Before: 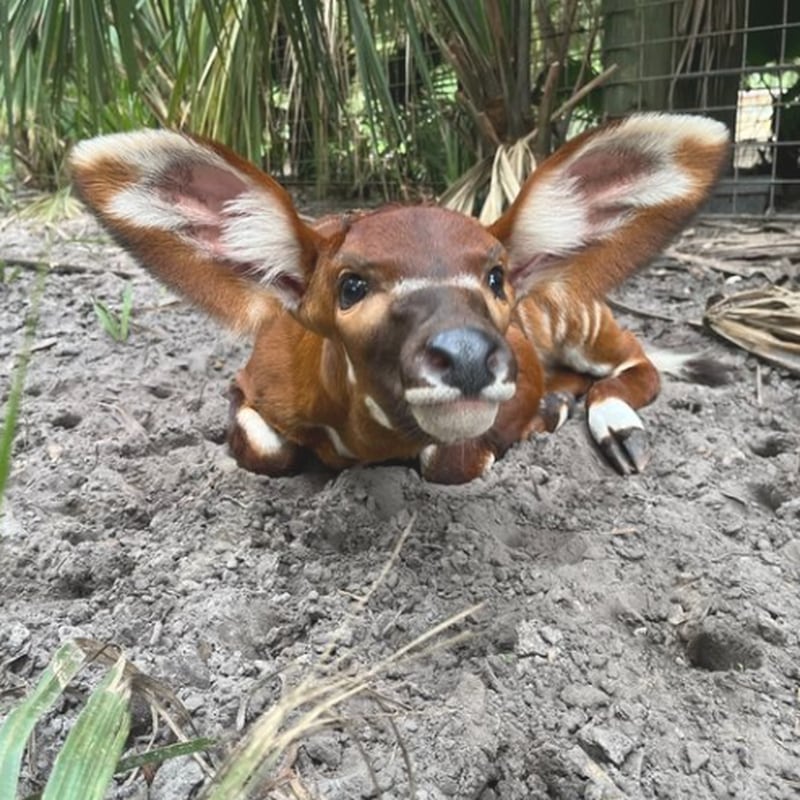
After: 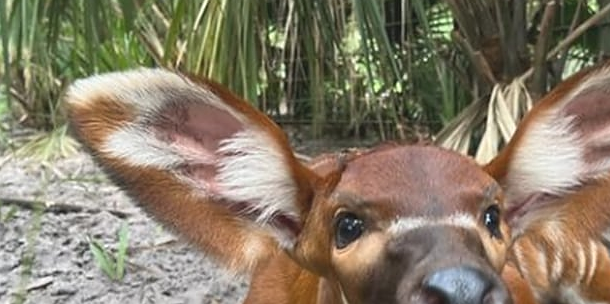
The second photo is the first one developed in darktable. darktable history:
crop: left 0.579%, top 7.627%, right 23.167%, bottom 54.275%
sharpen: radius 1
